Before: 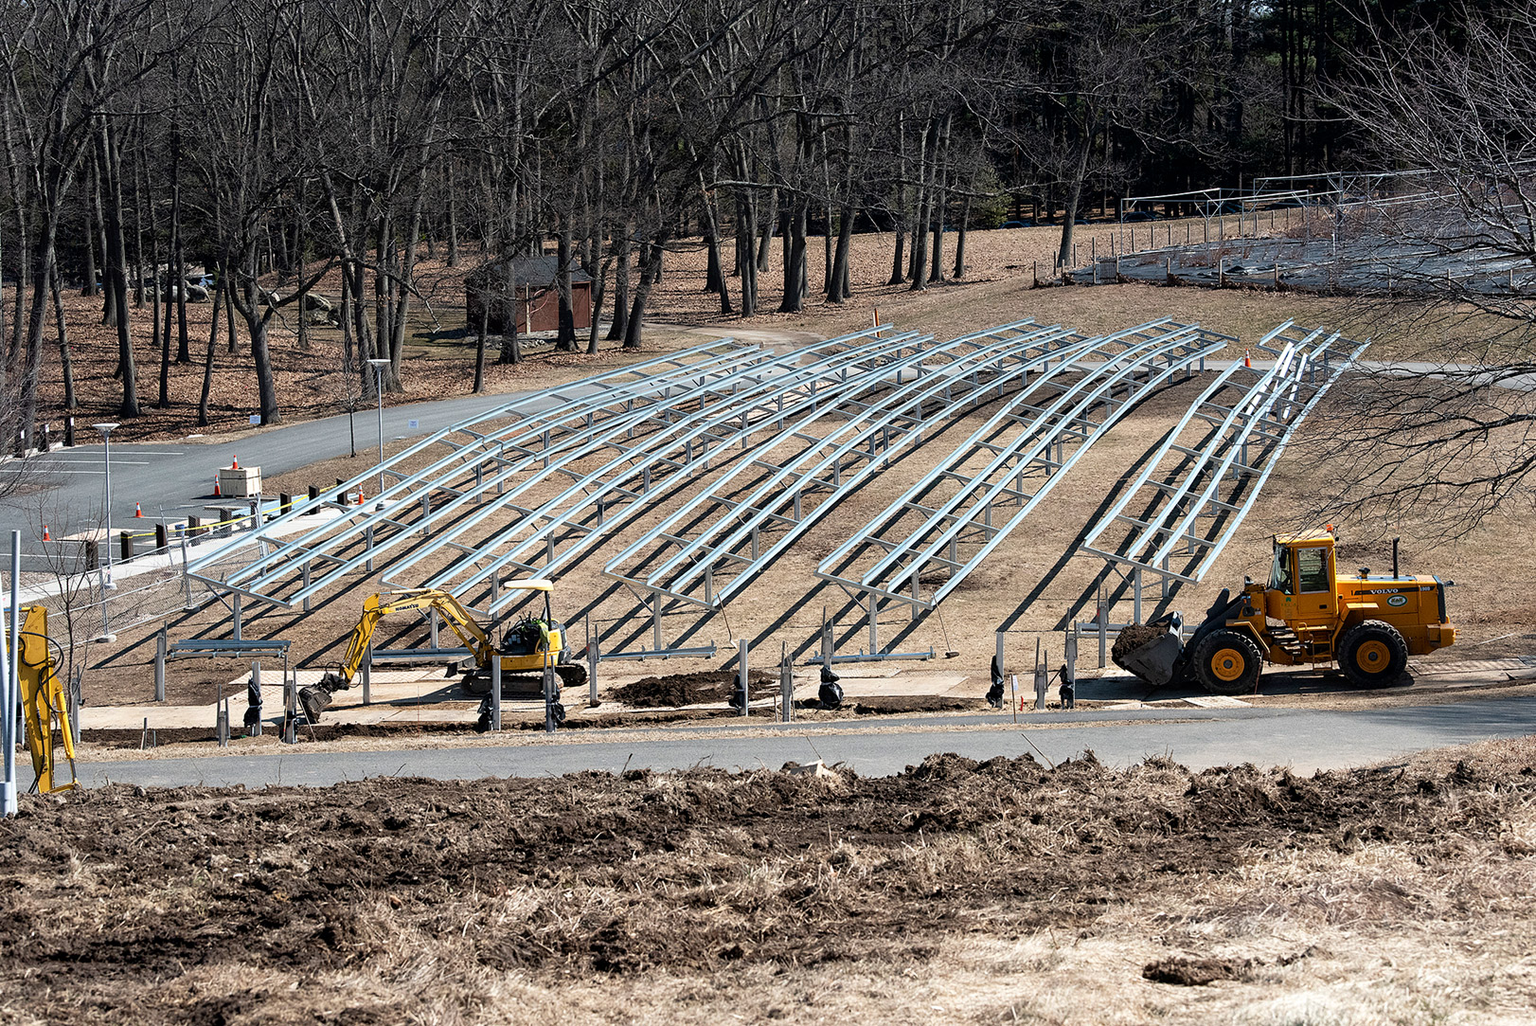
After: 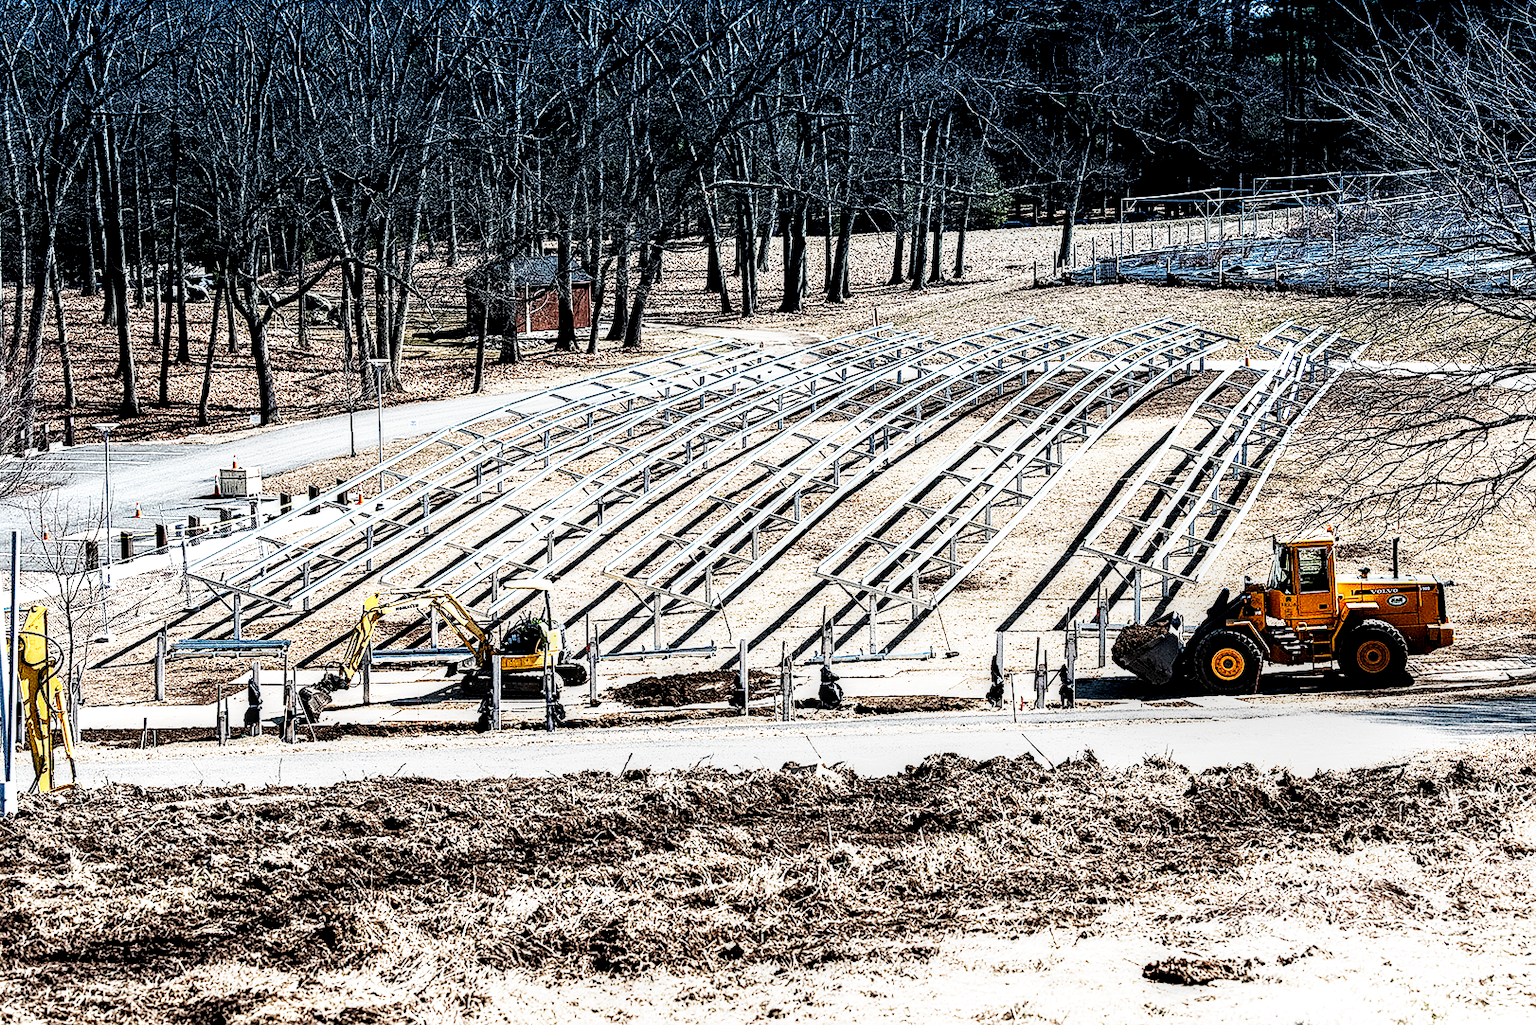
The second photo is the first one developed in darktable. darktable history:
base curve: curves: ch0 [(0, 0) (0.007, 0.004) (0.027, 0.03) (0.046, 0.07) (0.207, 0.54) (0.442, 0.872) (0.673, 0.972) (1, 1)], preserve colors none
local contrast: highlights 20%, shadows 70%, detail 170%
graduated density: density 2.02 EV, hardness 44%, rotation 0.374°, offset 8.21, hue 208.8°, saturation 97%
sharpen: on, module defaults
tone equalizer: -8 EV -1.08 EV, -7 EV -1.01 EV, -6 EV -0.867 EV, -5 EV -0.578 EV, -3 EV 0.578 EV, -2 EV 0.867 EV, -1 EV 1.01 EV, +0 EV 1.08 EV, edges refinement/feathering 500, mask exposure compensation -1.57 EV, preserve details no
